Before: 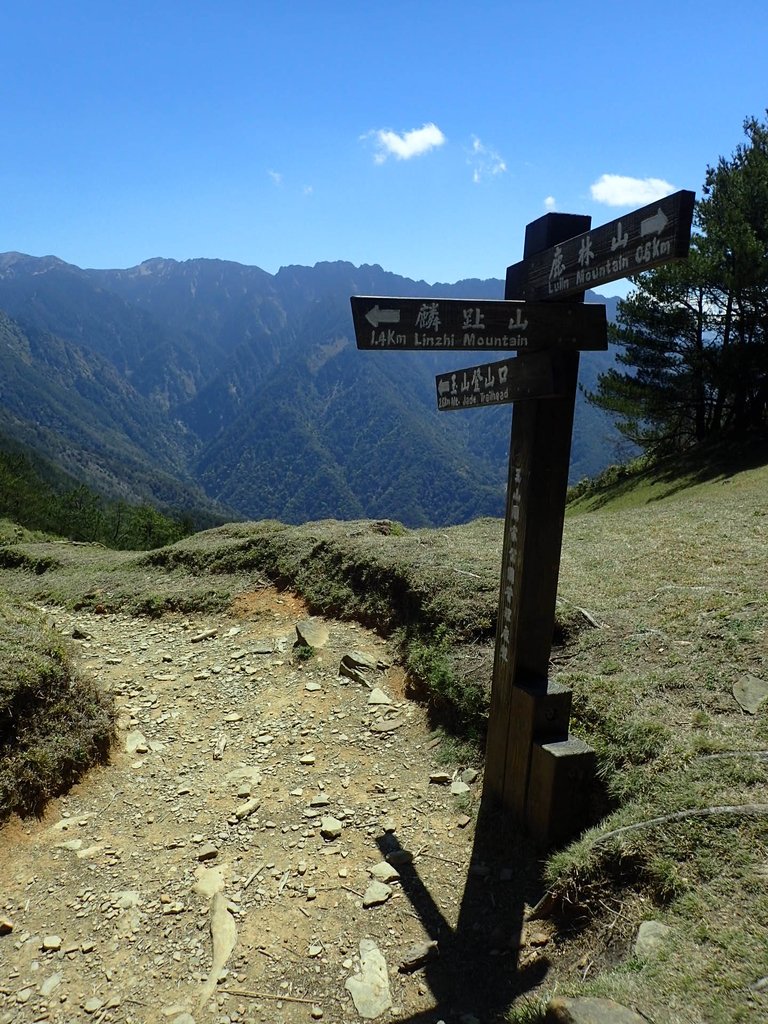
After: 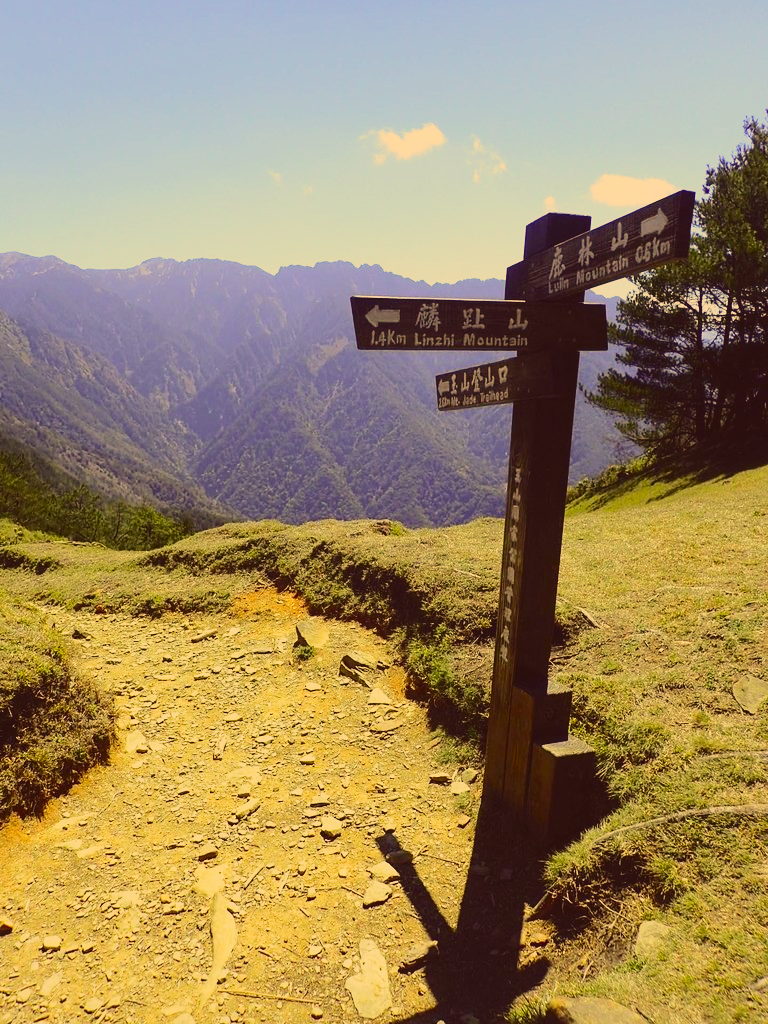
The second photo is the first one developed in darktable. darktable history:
base curve: curves: ch0 [(0, 0) (0.088, 0.125) (0.176, 0.251) (0.354, 0.501) (0.613, 0.749) (1, 0.877)], preserve colors none
tone curve: curves: ch0 [(0, 0) (0.003, 0.047) (0.011, 0.05) (0.025, 0.053) (0.044, 0.057) (0.069, 0.062) (0.1, 0.084) (0.136, 0.115) (0.177, 0.159) (0.224, 0.216) (0.277, 0.289) (0.335, 0.382) (0.399, 0.474) (0.468, 0.561) (0.543, 0.636) (0.623, 0.705) (0.709, 0.778) (0.801, 0.847) (0.898, 0.916) (1, 1)], color space Lab, independent channels, preserve colors none
contrast brightness saturation: contrast -0.171, saturation 0.188
color correction: highlights a* 10.08, highlights b* 39.17, shadows a* 14.46, shadows b* 3.39
